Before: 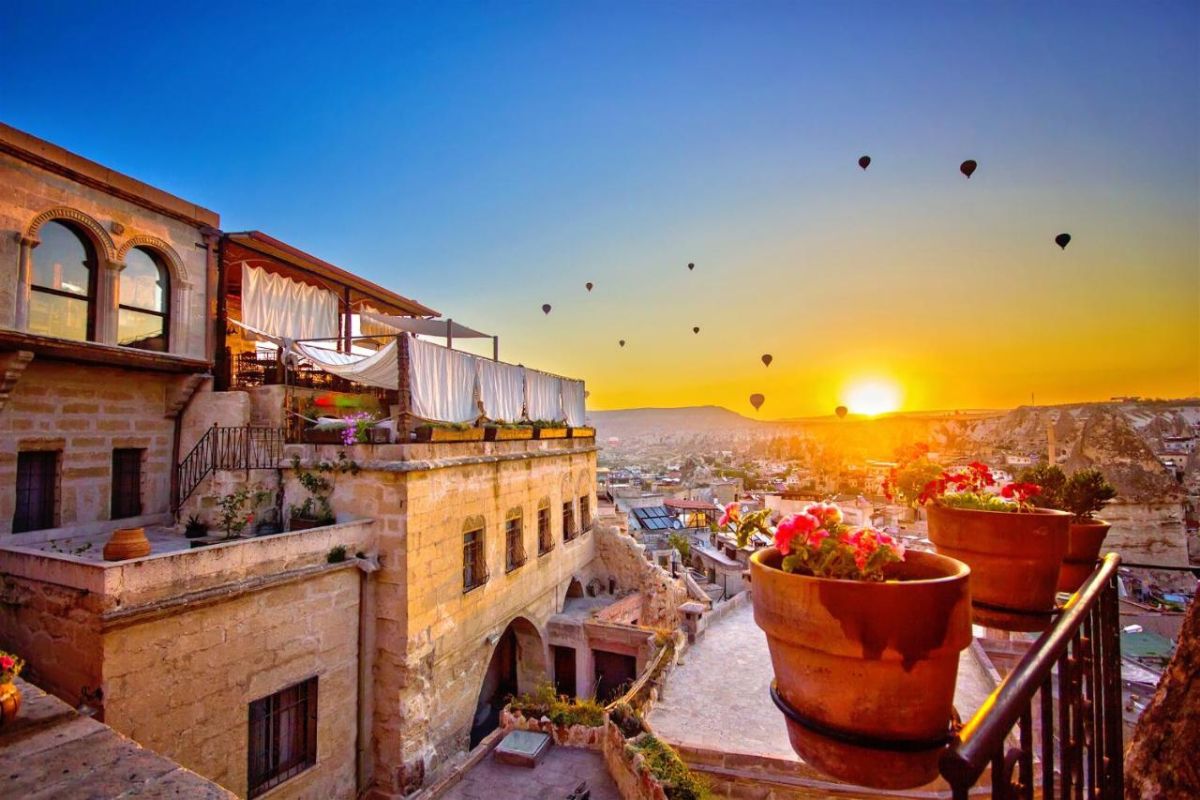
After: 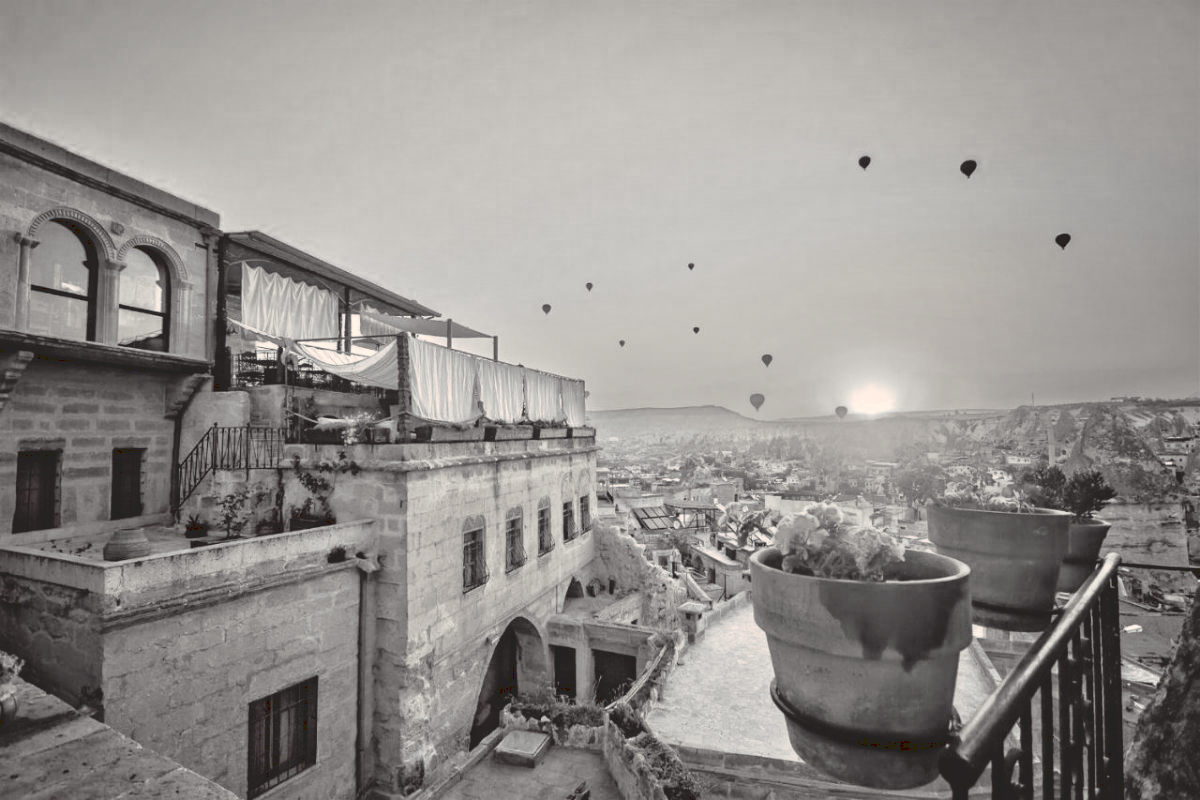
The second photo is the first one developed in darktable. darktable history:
tone curve: curves: ch0 [(0, 0) (0.003, 0.132) (0.011, 0.13) (0.025, 0.134) (0.044, 0.138) (0.069, 0.154) (0.1, 0.17) (0.136, 0.198) (0.177, 0.25) (0.224, 0.308) (0.277, 0.371) (0.335, 0.432) (0.399, 0.491) (0.468, 0.55) (0.543, 0.612) (0.623, 0.679) (0.709, 0.766) (0.801, 0.842) (0.898, 0.912) (1, 1)], preserve colors none
color look up table: target L [89.33, 90.08, 82.76, 84.61, 74.37, 58.93, 57.02, 55.21, 39.8, 20.85, 26.08, 201.75, 79.3, 76.69, 57.48, 56.37, 64.48, 60.19, 40.79, 52.02, 56.92, 60.68, 34.4, 33.05, 15.5, 97.52, 84.48, 80.26, 83.79, 77.38, 80.96, 70.31, 86, 64.48, 61.61, 77.53, 51.14, 27.98, 25.75, 40.92, 23.96, 9.244, 88.14, 85.7, 83.18, 67.64, 66.24, 73.97, 35.67], target a [0.189, 0.377, 0.353, 0.801, 0.682, 0.67, 1.317, 1.434, 1.374, 1.557, 1.087, 0, 0.722, 0.739, 1.074, 1.114, 0.612, 0.738, 1.588, 0.893, 0.989, 1.228, 1.273, 1.055, 1.717, 7.742, -0.002, 0.987, 0.497, 0.688, 0.385, 0.5, 0.183, 0.612, 1.14, 1.542, 1.135, 1.755, 1.694, 2.226, 1.714, 5.002, 0.318, 0.57, 0.804, 0.428, 0.946, 0.419, 1.304], target b [4.196, 4.103, 3.572, 3.581, 3.004, 2.684, 2.578, 1.747, 1.568, 0.584, 0.431, -0.001, 3.784, 3.754, 2.689, 2.242, 2.237, 2.182, 1.13, 1.699, 2.409, 2.366, 0.968, 0.416, 0.144, 11.16, 3.358, 3.143, 4.02, 3.125, 3.589, 3.082, 3.519, 2.237, 3.122, 2.826, 2.061, 0.64, 0.632, 1.331, 0.64, 1.862, 3.215, 3.063, 3.595, 3.004, 2.615, 2.95, 0.443], num patches 49
